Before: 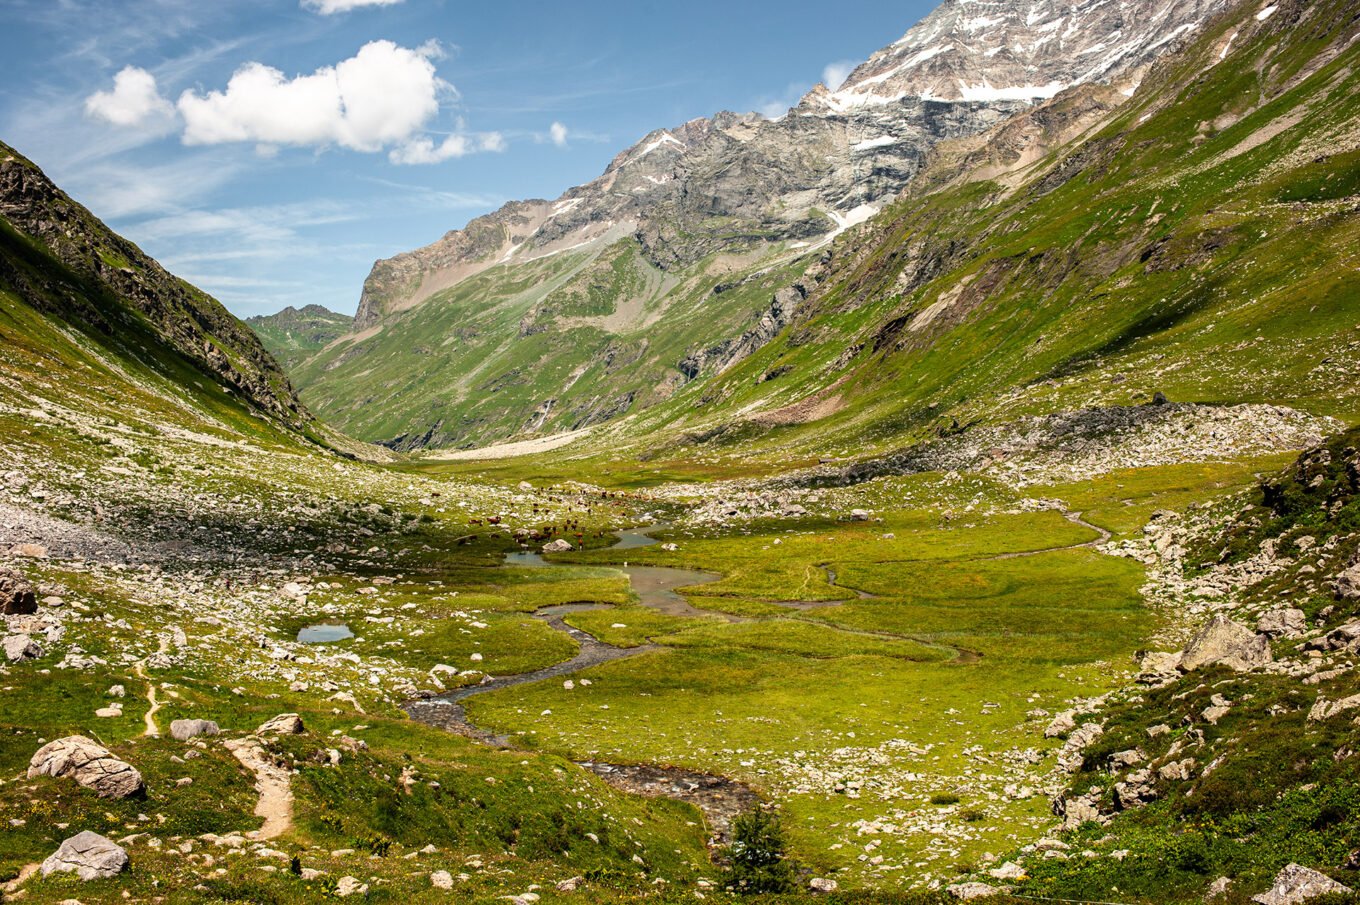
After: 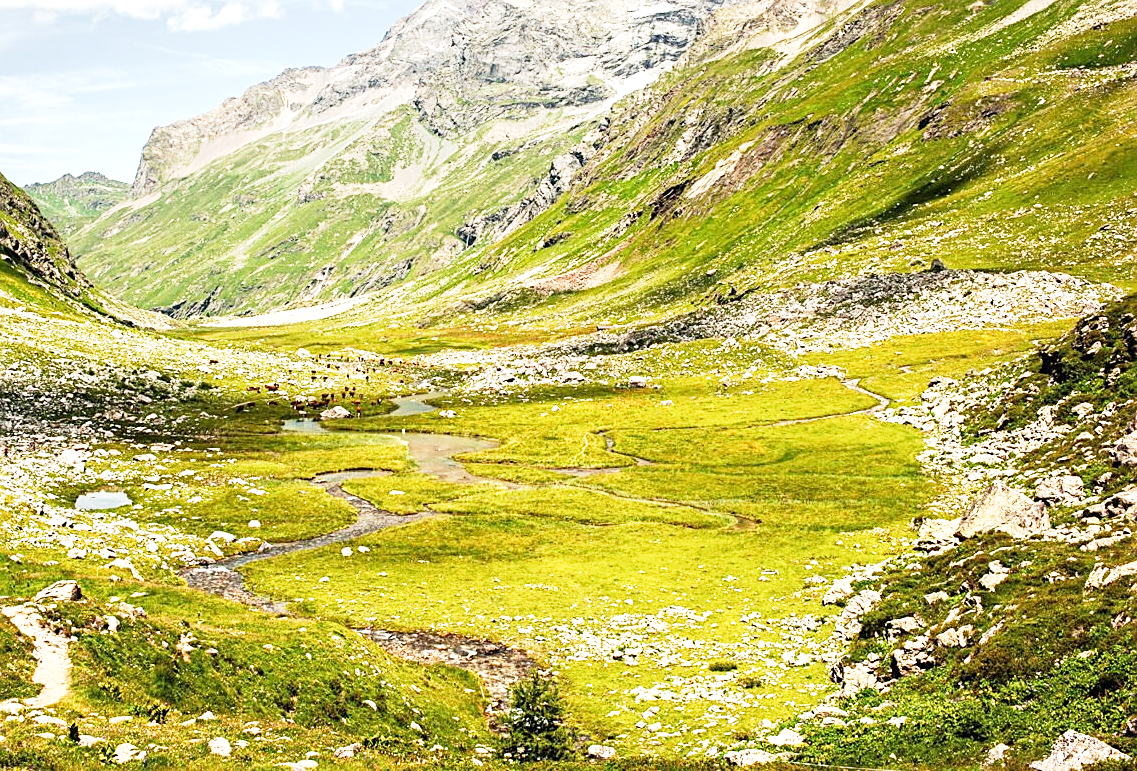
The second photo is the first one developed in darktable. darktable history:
sharpen: on, module defaults
crop: left 16.352%, top 14.707%
local contrast: highlights 106%, shadows 102%, detail 119%, midtone range 0.2
exposure: black level correction 0, exposure 1.1 EV, compensate highlight preservation false
base curve: curves: ch0 [(0, 0) (0.088, 0.125) (0.176, 0.251) (0.354, 0.501) (0.613, 0.749) (1, 0.877)], preserve colors none
